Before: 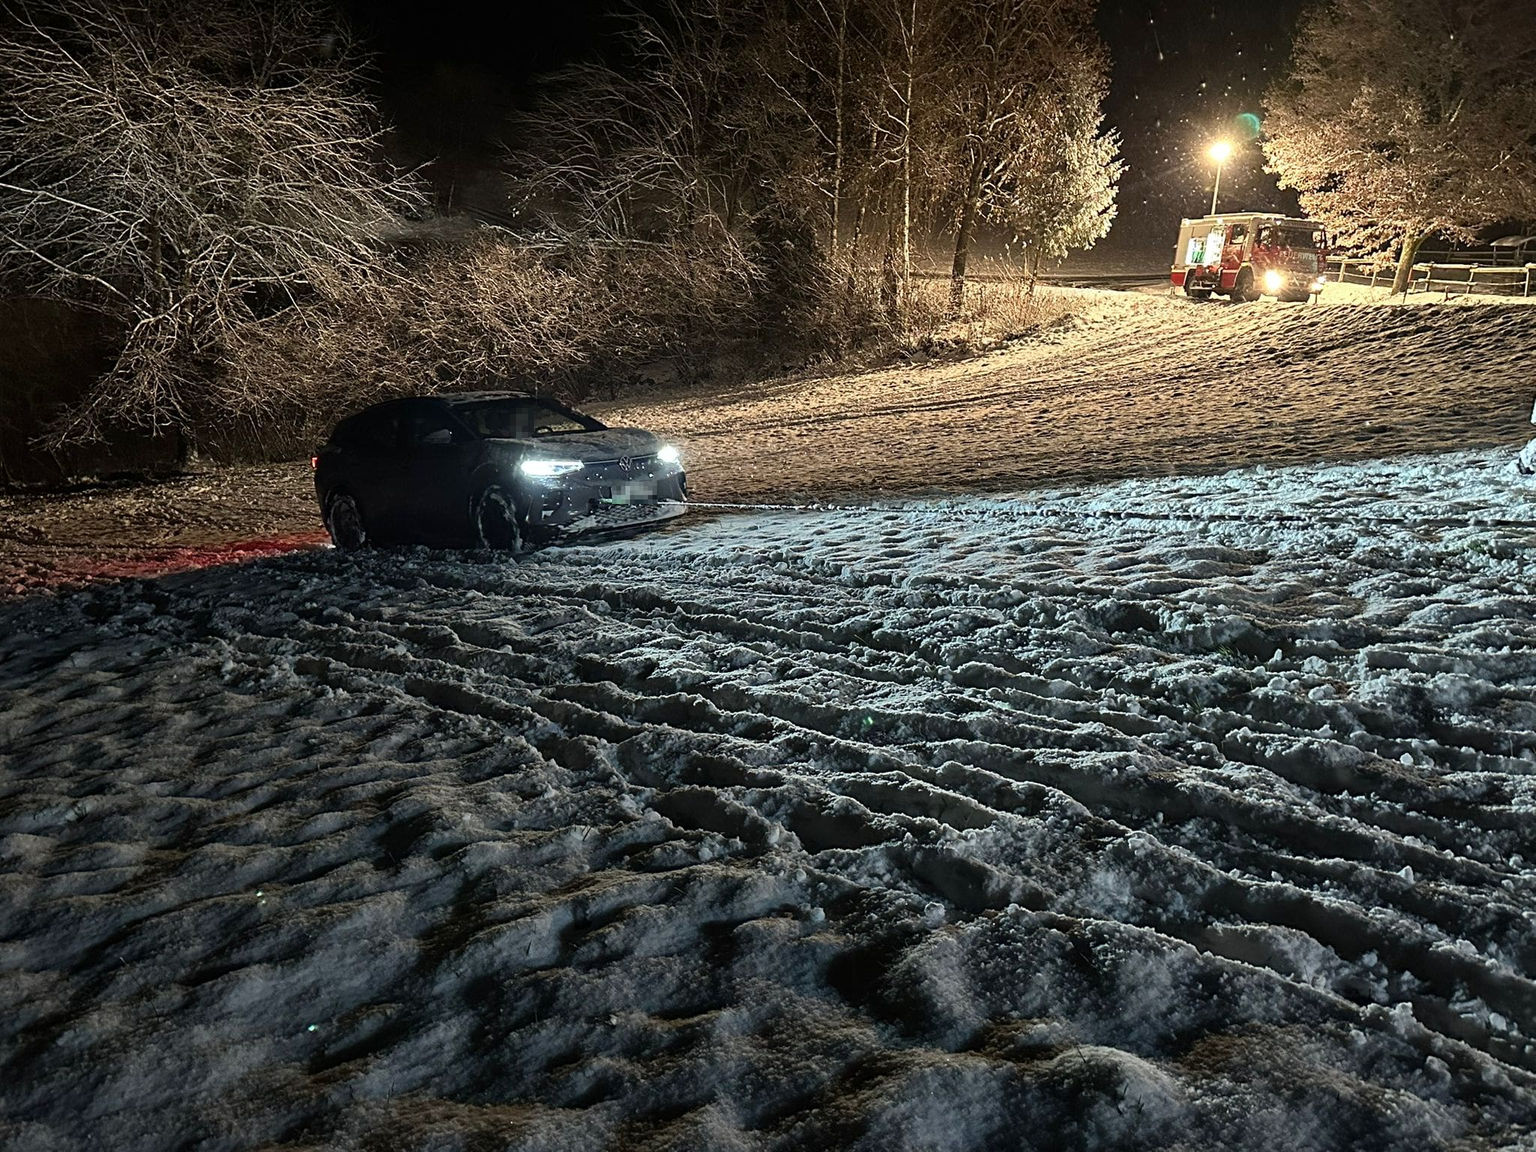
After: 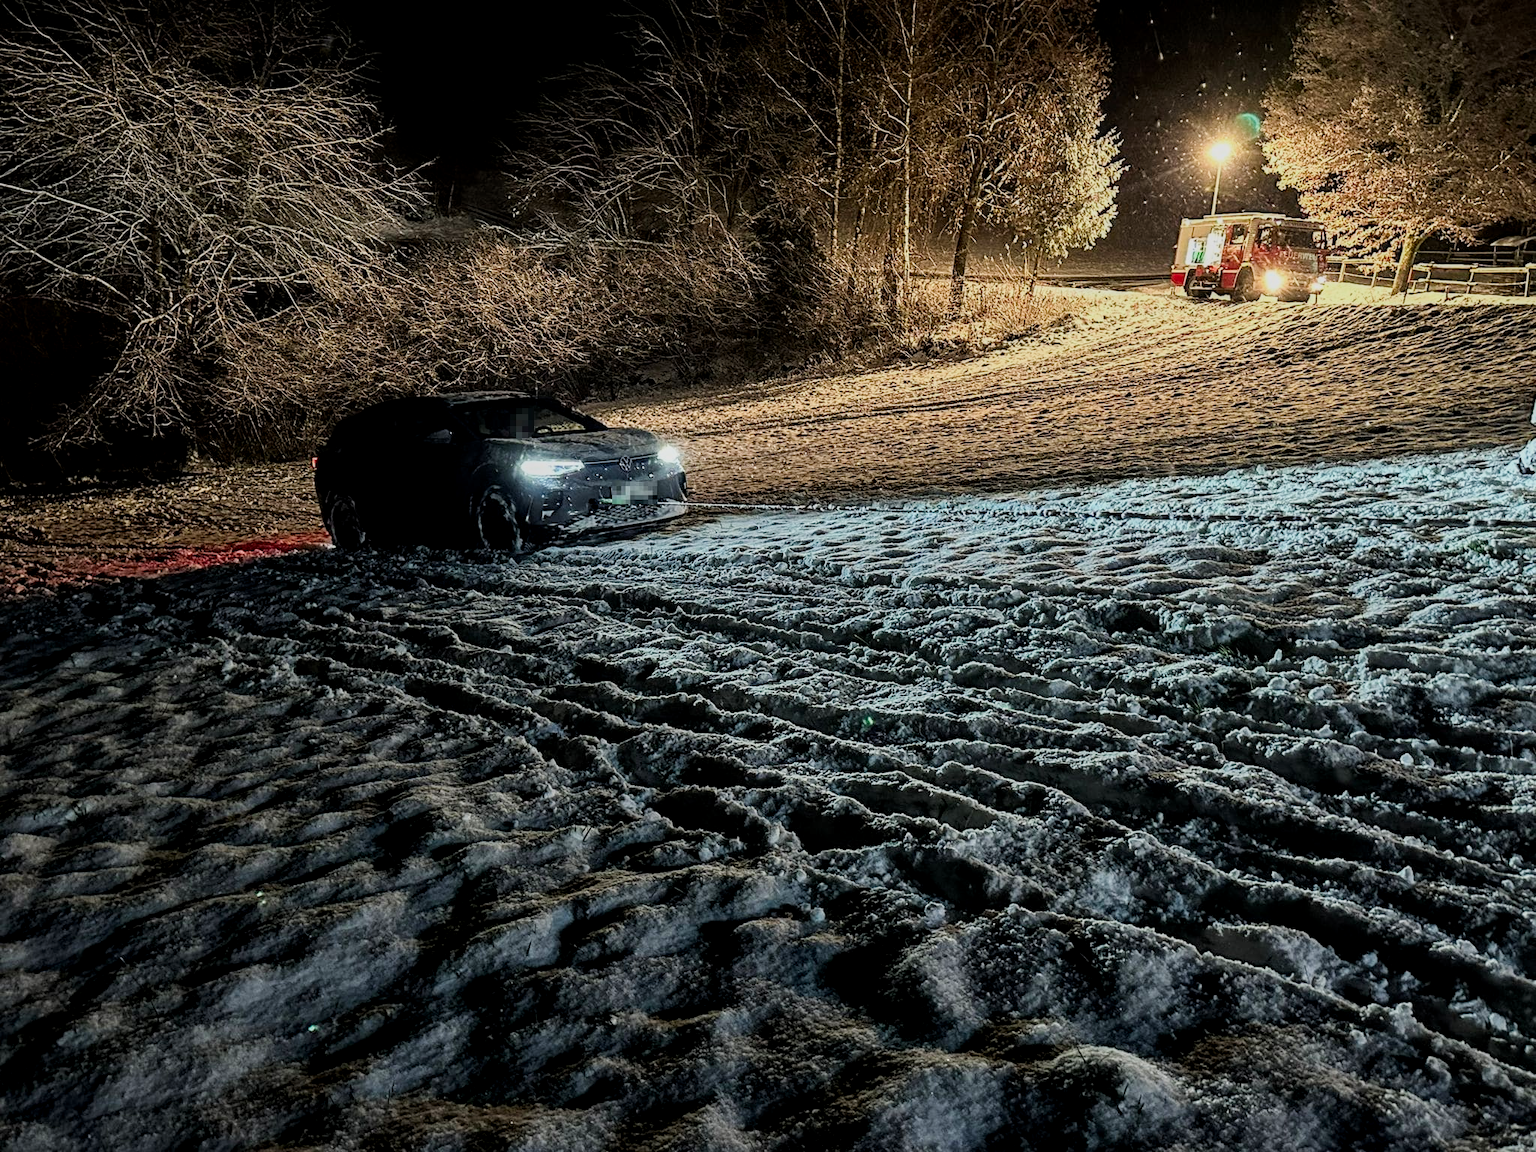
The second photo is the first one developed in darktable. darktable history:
contrast brightness saturation: contrast 0.09, saturation 0.28
filmic rgb: black relative exposure -7.65 EV, white relative exposure 4.56 EV, hardness 3.61
local contrast: detail 130%
